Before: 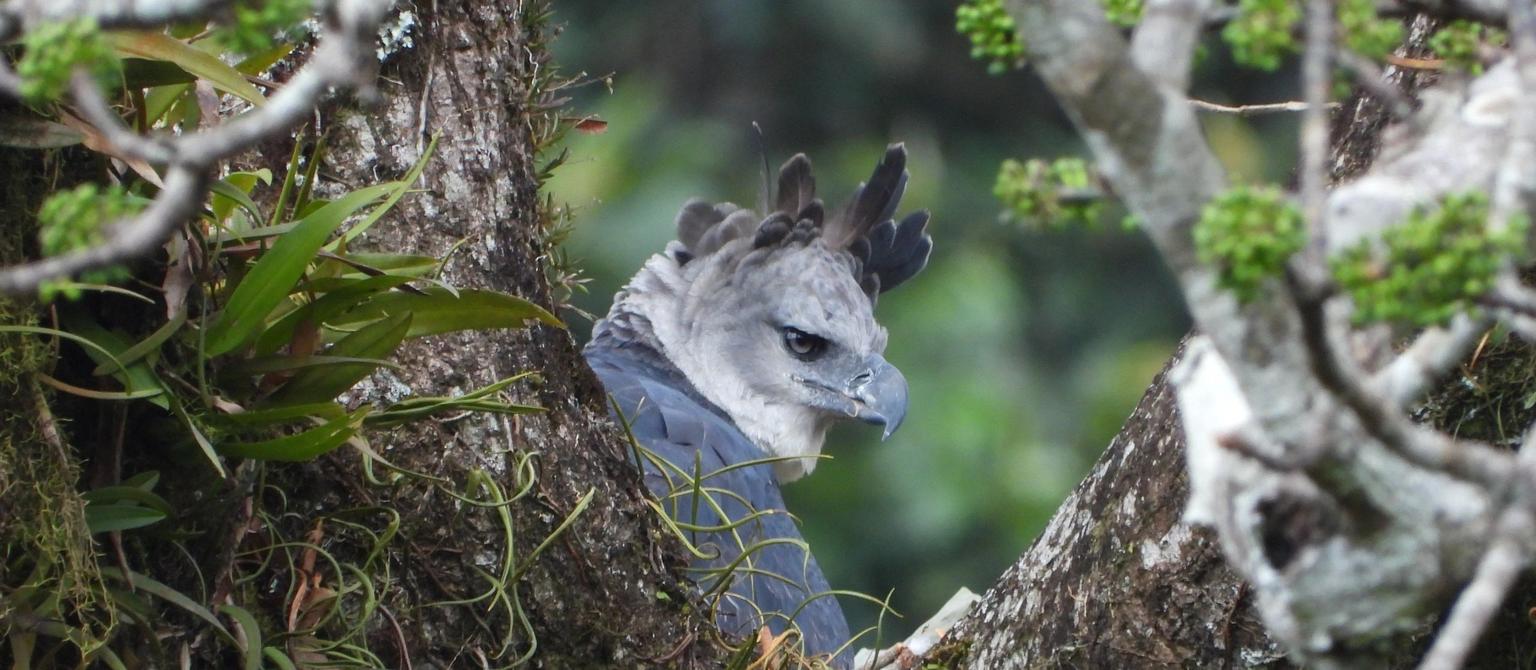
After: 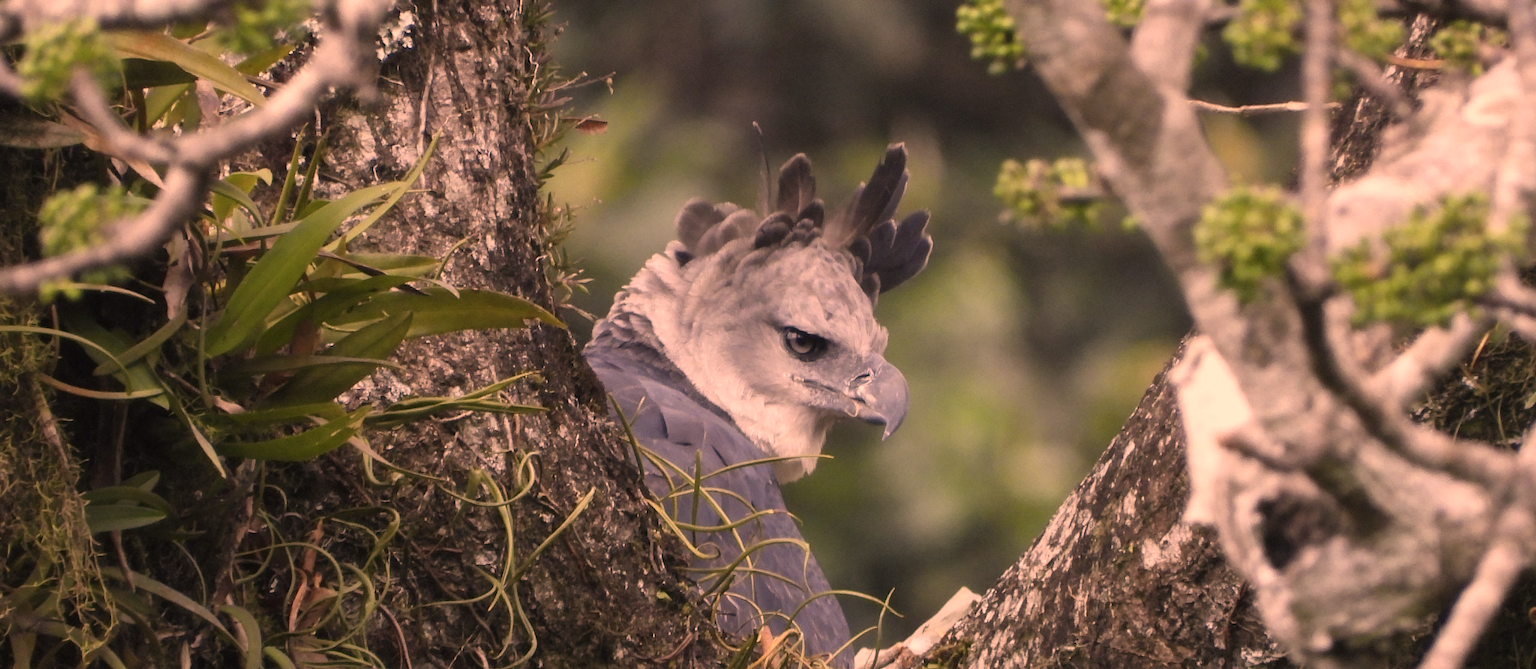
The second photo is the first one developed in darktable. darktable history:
color correction: highlights a* 39.79, highlights b* 39.89, saturation 0.693
